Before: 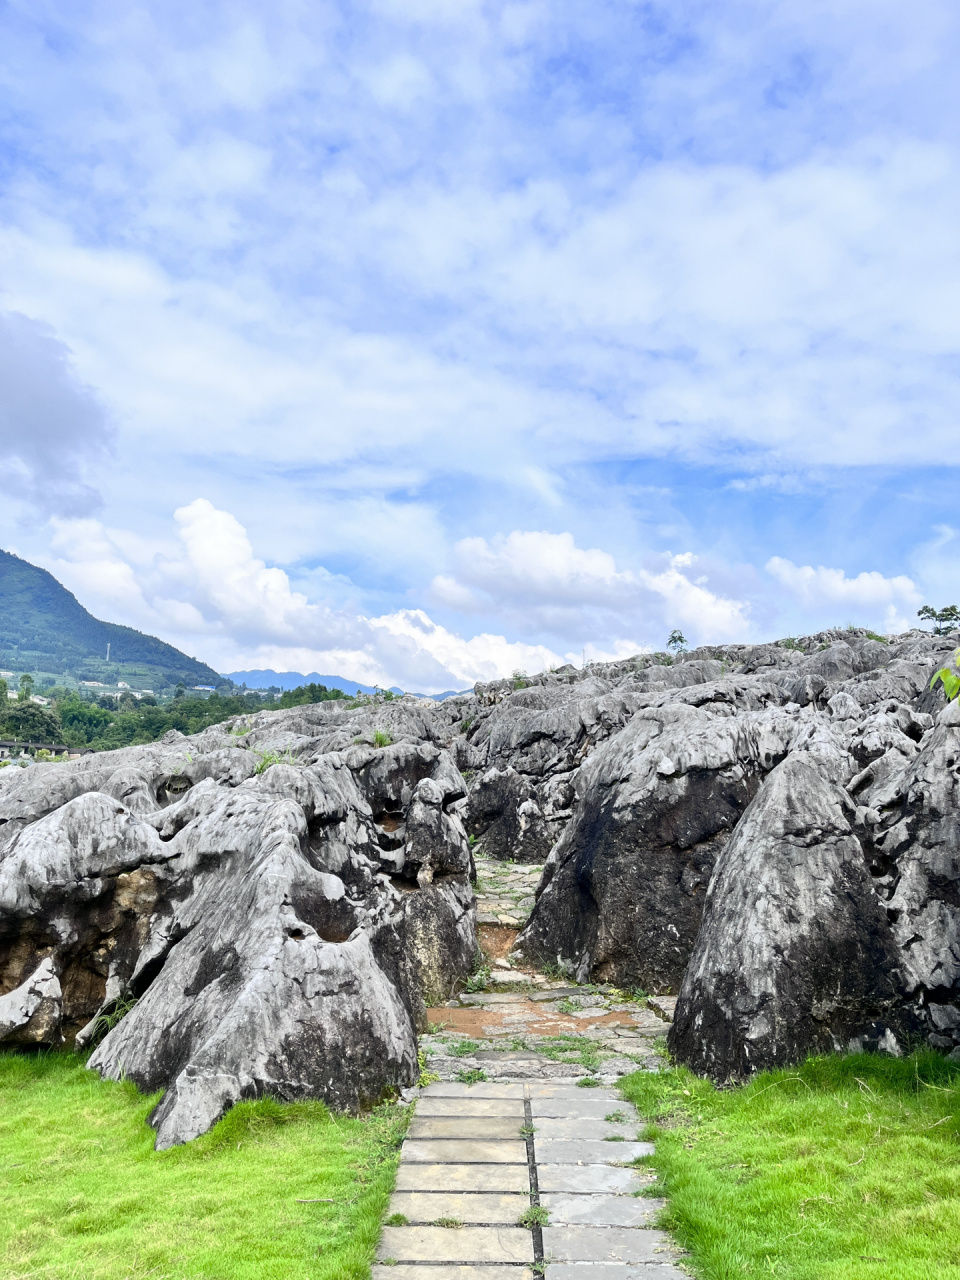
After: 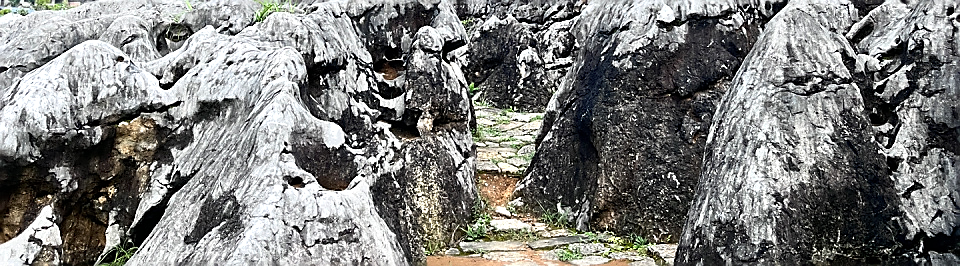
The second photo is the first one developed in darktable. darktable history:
crop and rotate: top 58.756%, bottom 20.454%
tone equalizer: -8 EV -0.455 EV, -7 EV -0.396 EV, -6 EV -0.33 EV, -5 EV -0.186 EV, -3 EV 0.228 EV, -2 EV 0.347 EV, -1 EV 0.391 EV, +0 EV 0.414 EV, edges refinement/feathering 500, mask exposure compensation -1.57 EV, preserve details no
sharpen: radius 1.352, amount 1.257, threshold 0.684
